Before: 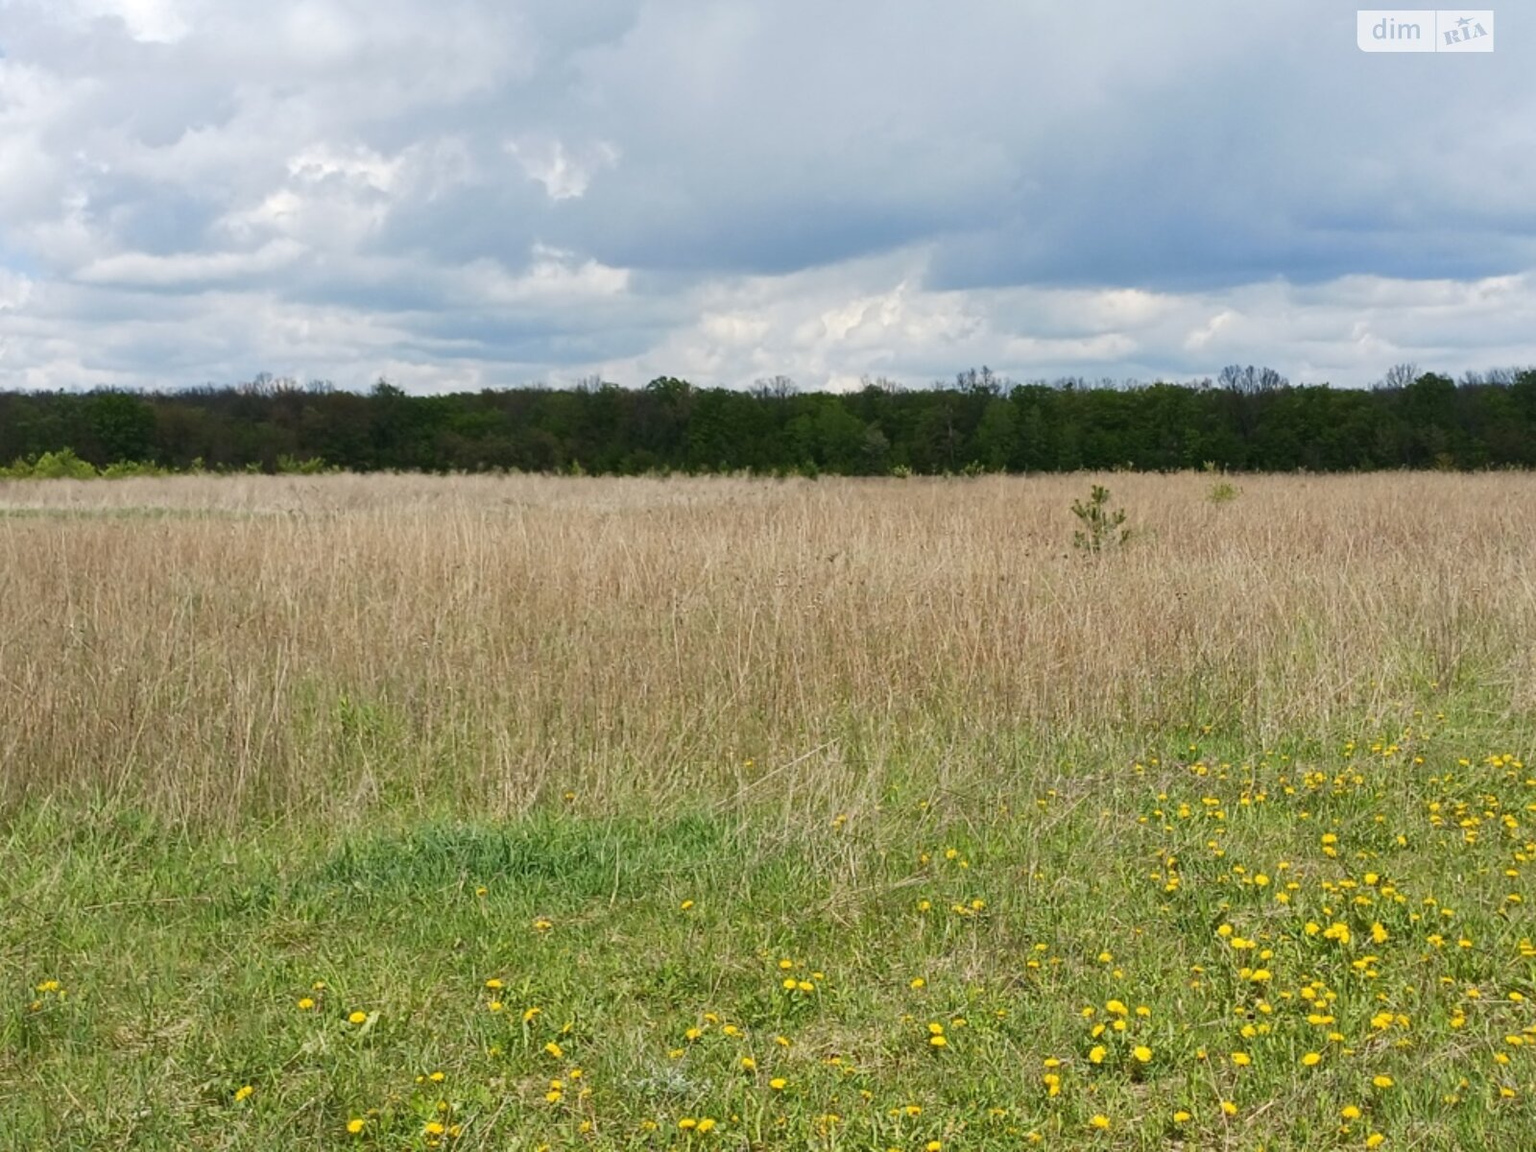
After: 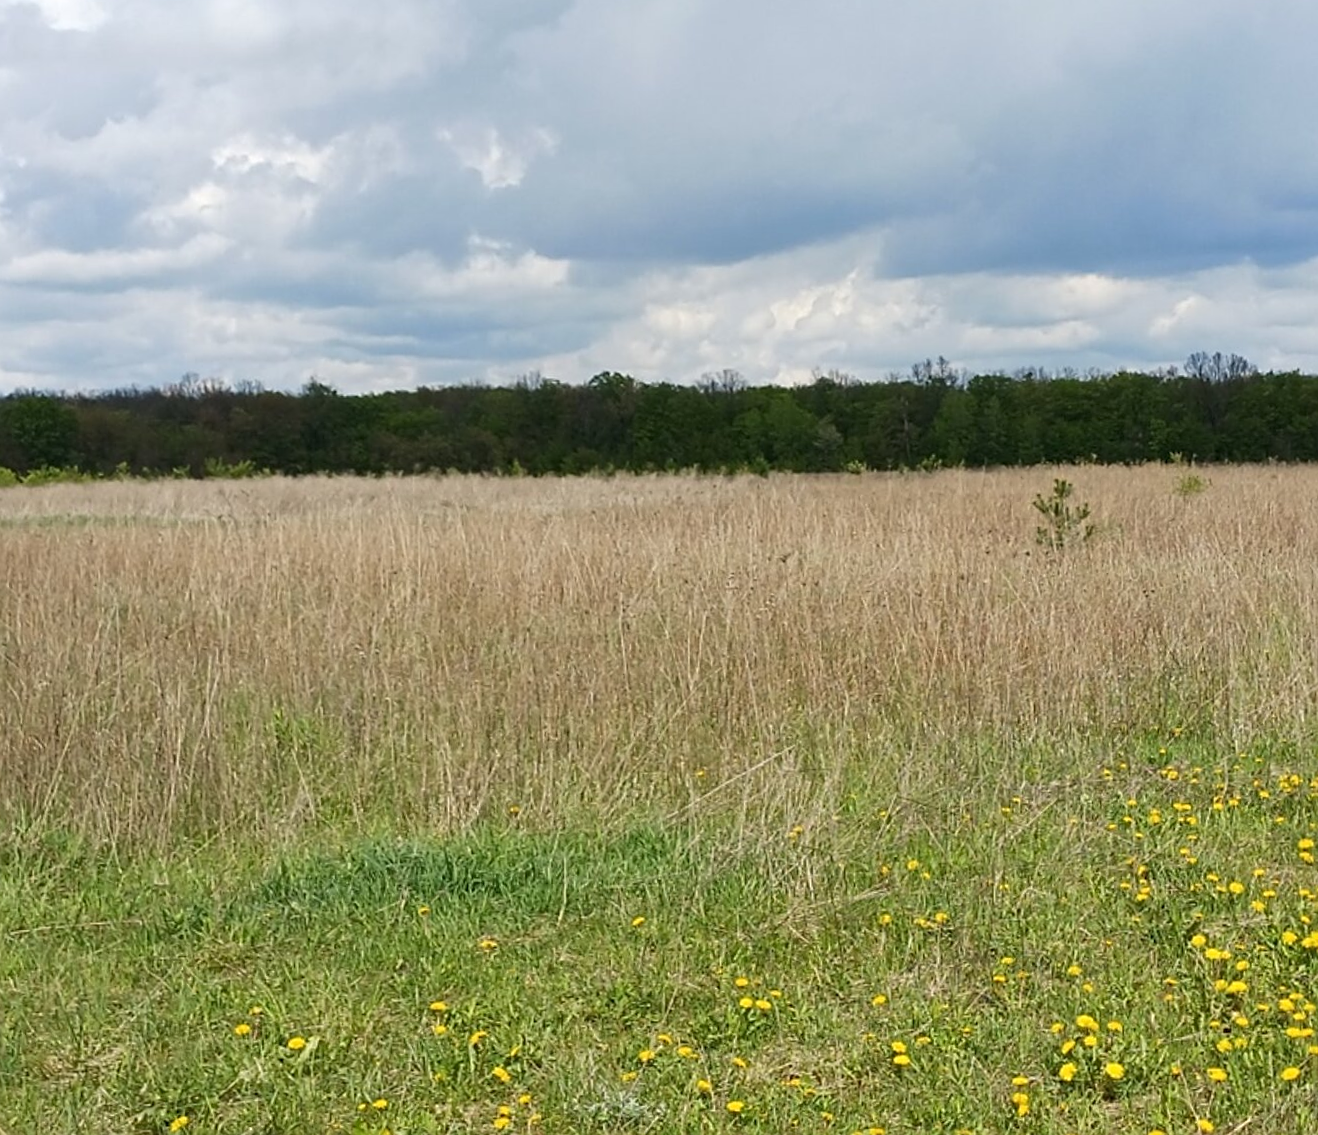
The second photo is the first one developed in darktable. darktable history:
sharpen: on, module defaults
crop and rotate: angle 0.747°, left 4.383%, top 1.072%, right 11.8%, bottom 2.631%
